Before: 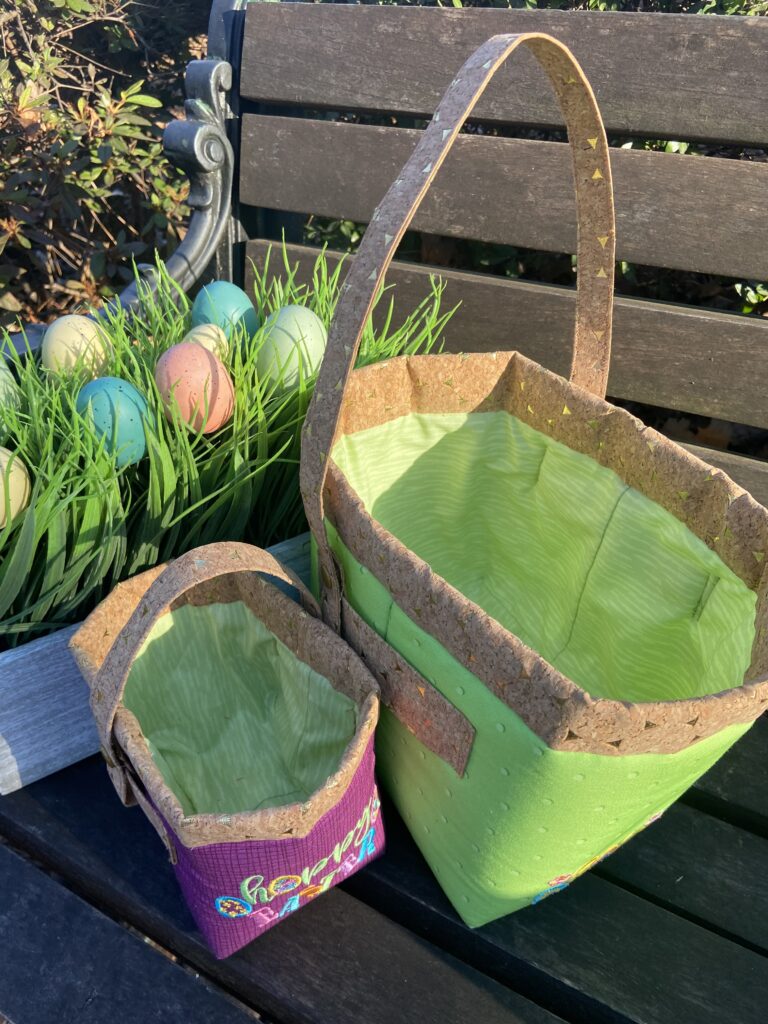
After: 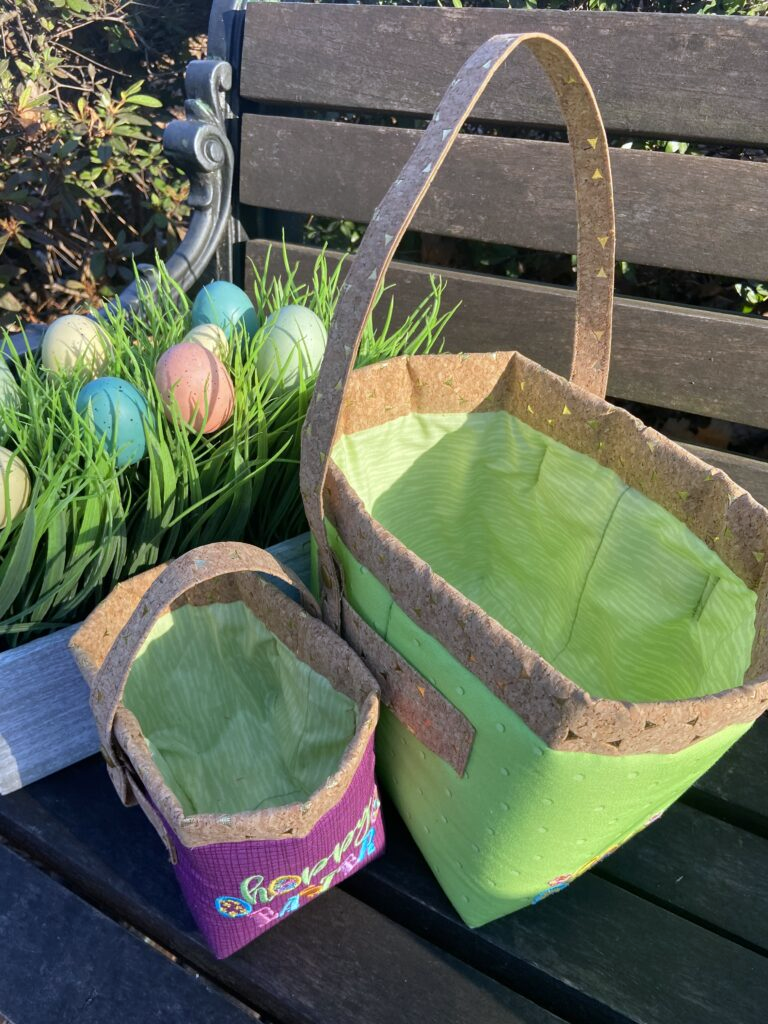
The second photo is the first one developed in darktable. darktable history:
tone equalizer: on, module defaults
white balance: red 0.984, blue 1.059
